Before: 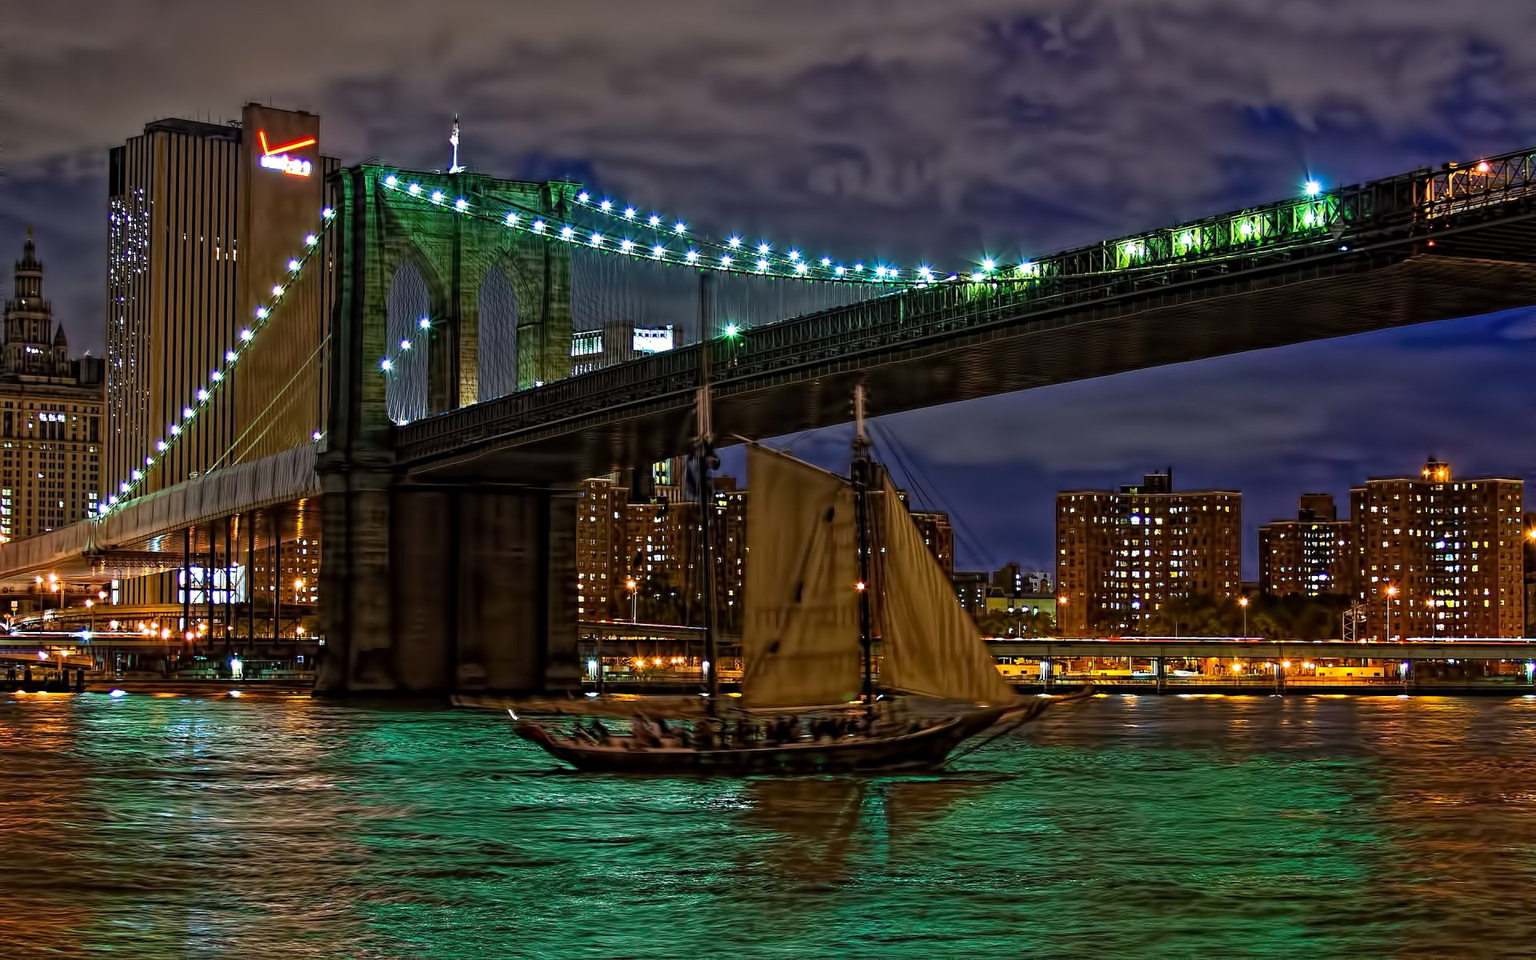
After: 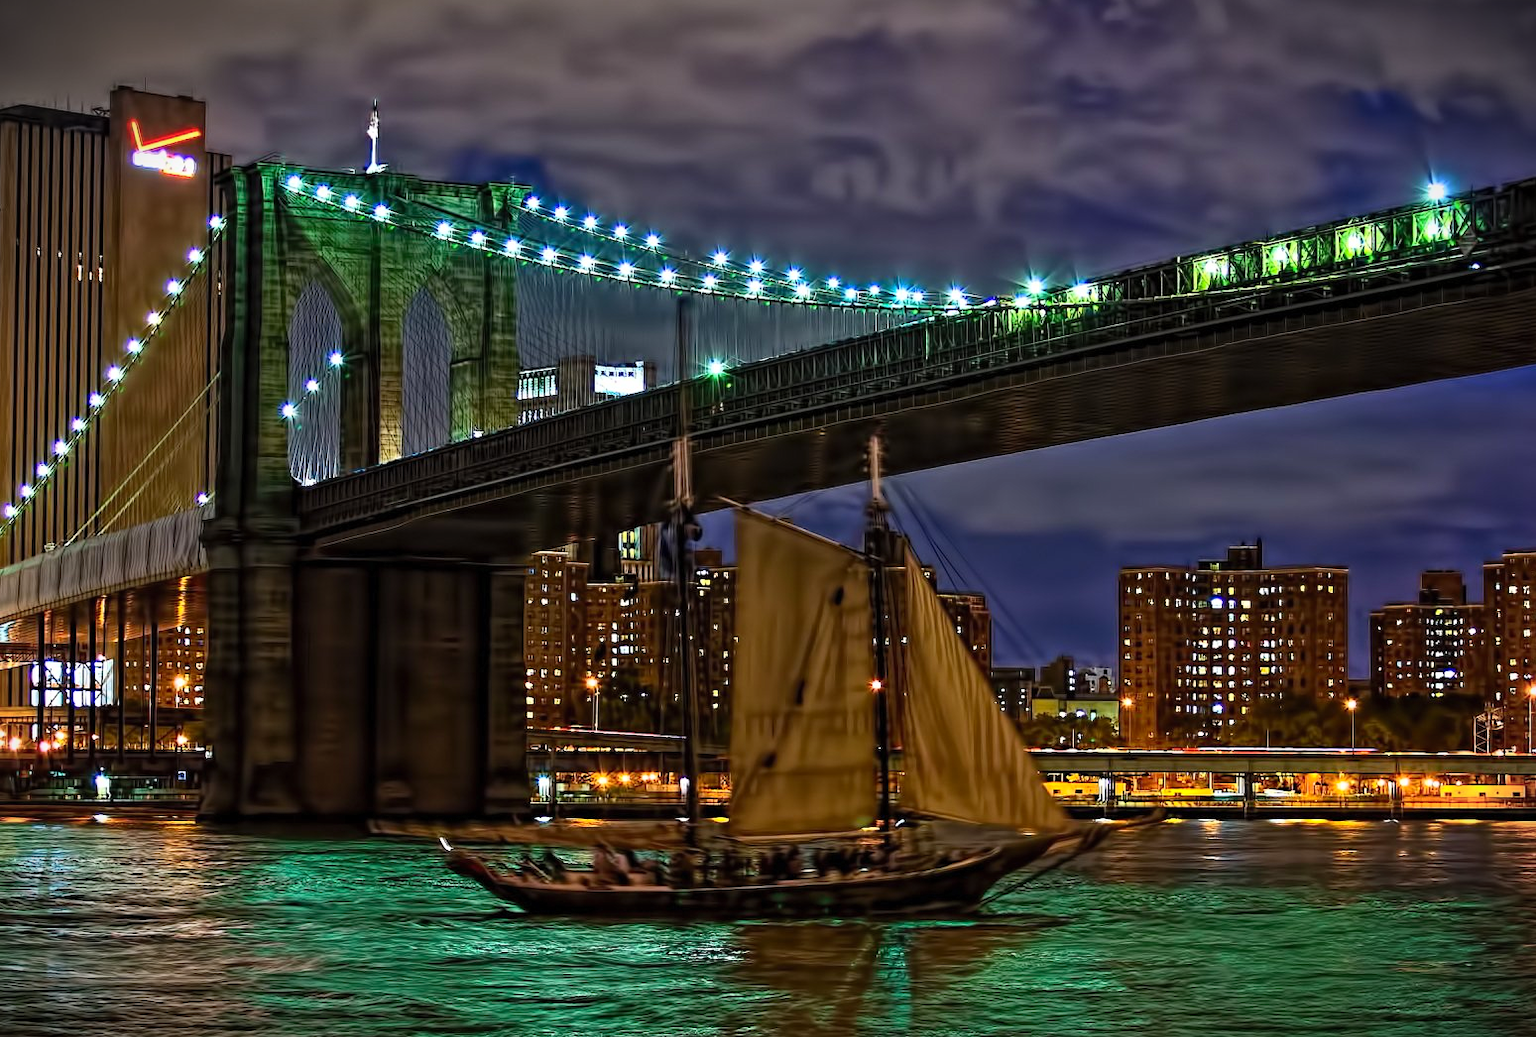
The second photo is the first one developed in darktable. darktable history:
vignetting: fall-off start 99.16%, brightness -0.817, width/height ratio 1.322
contrast brightness saturation: contrast 0.201, brightness 0.14, saturation 0.135
crop: left 10.004%, top 3.512%, right 9.309%, bottom 9.286%
